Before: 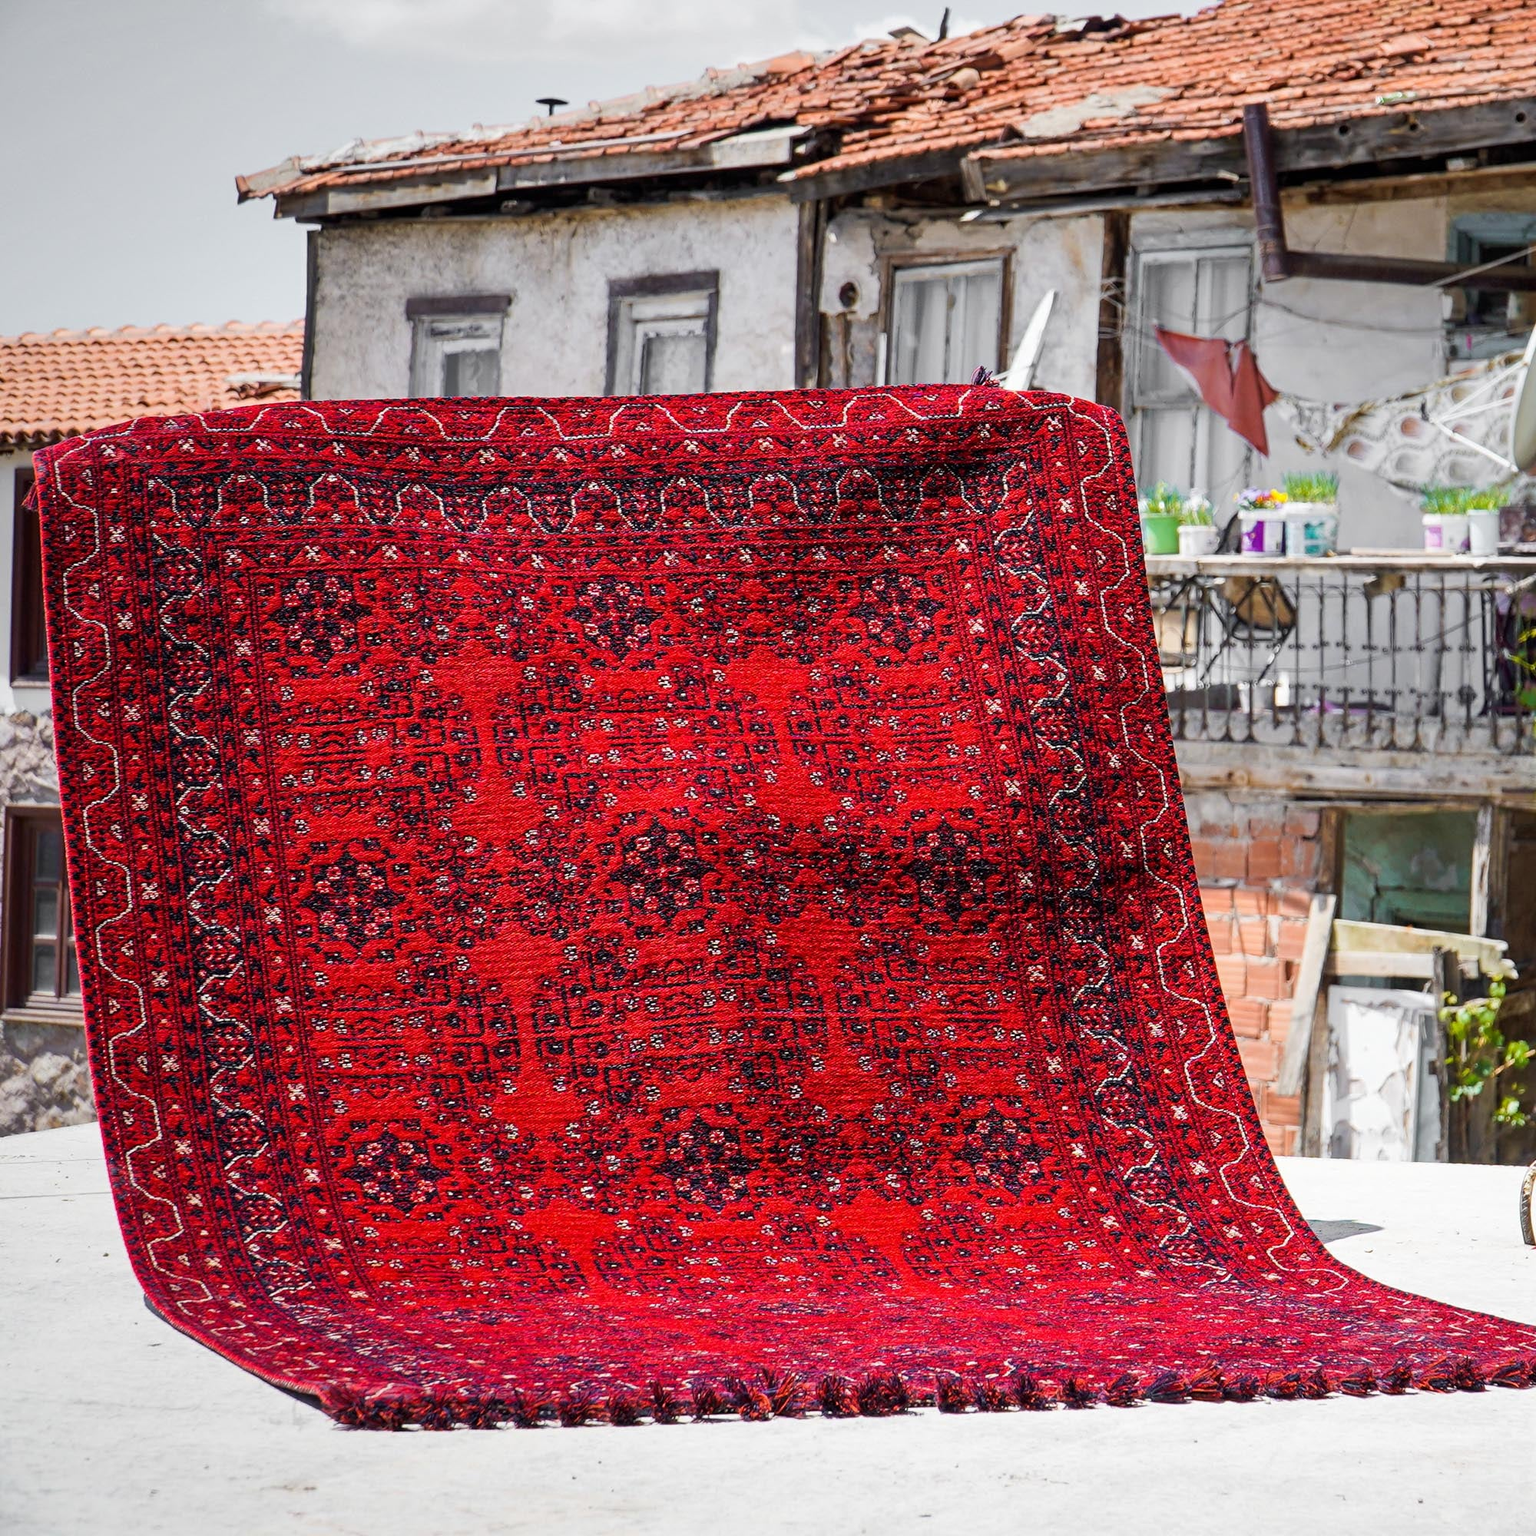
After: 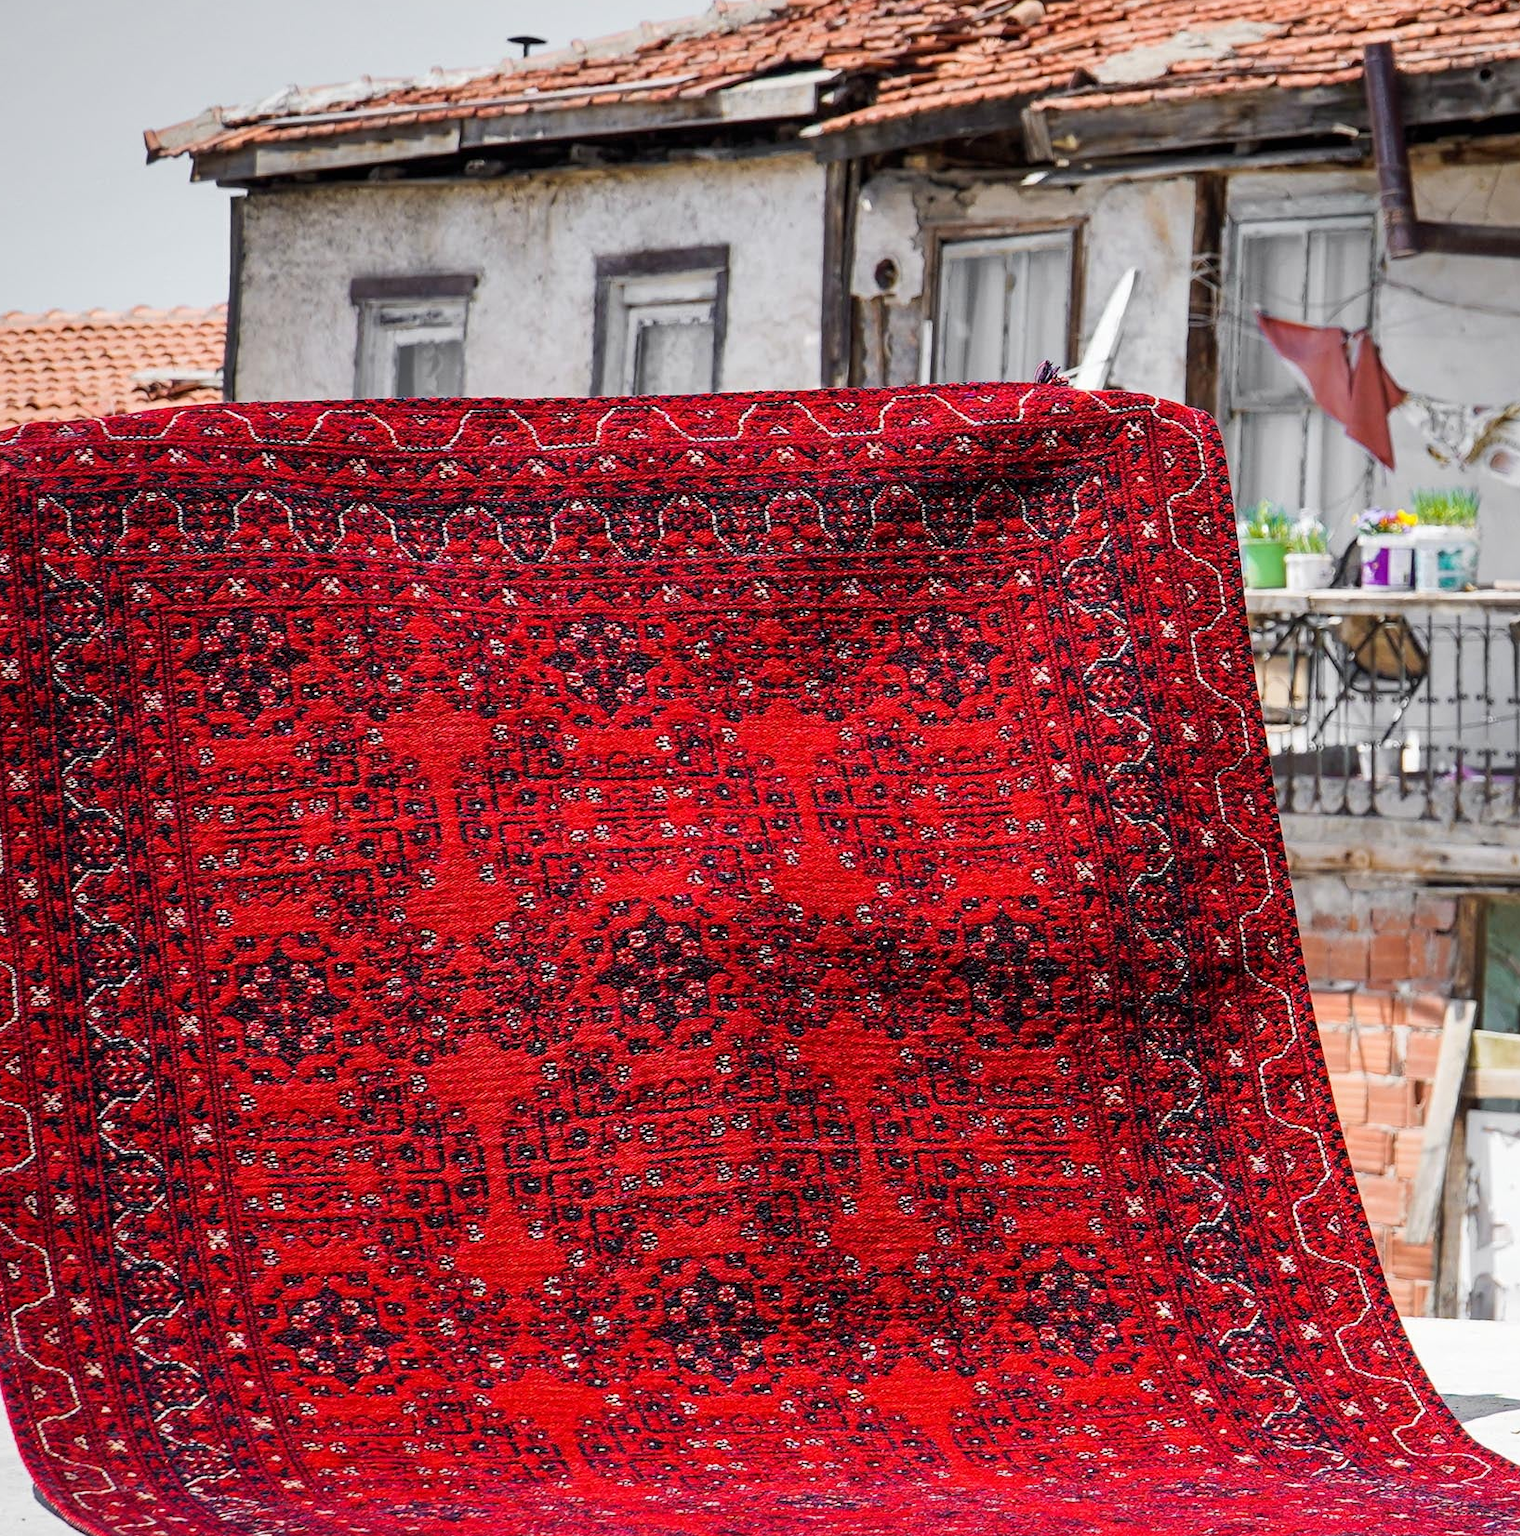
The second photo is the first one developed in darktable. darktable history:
crop and rotate: left 7.624%, top 4.453%, right 10.62%, bottom 12.946%
